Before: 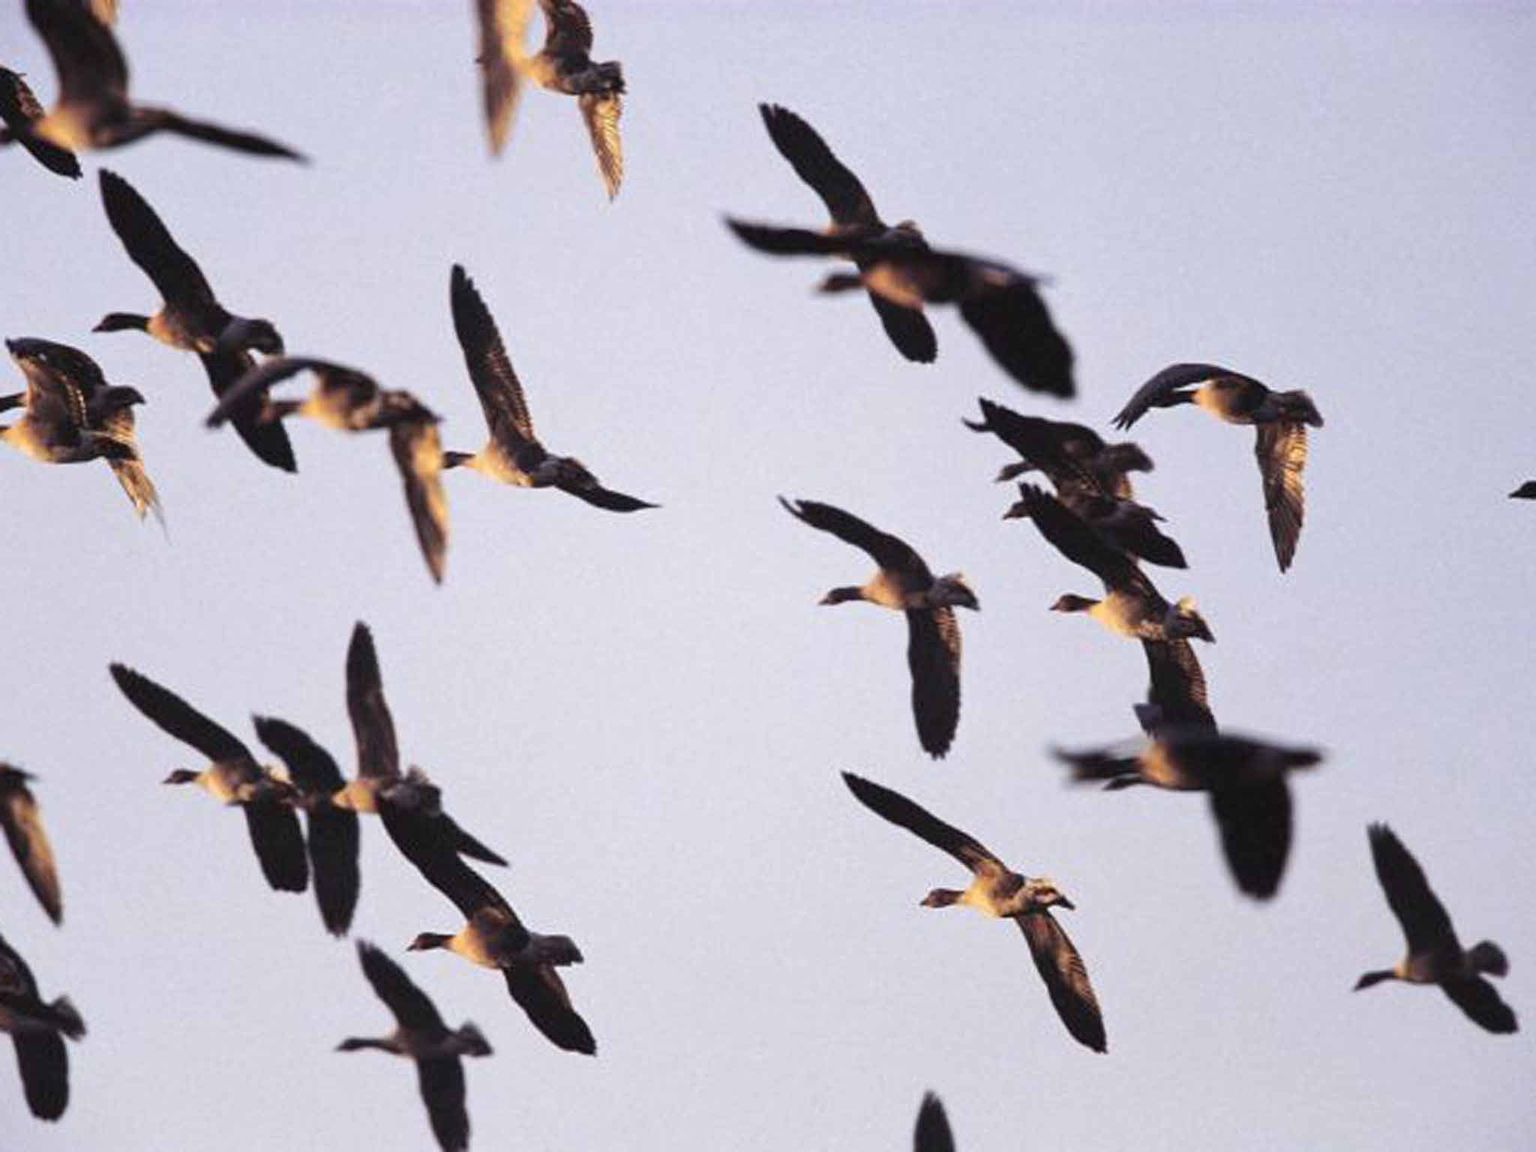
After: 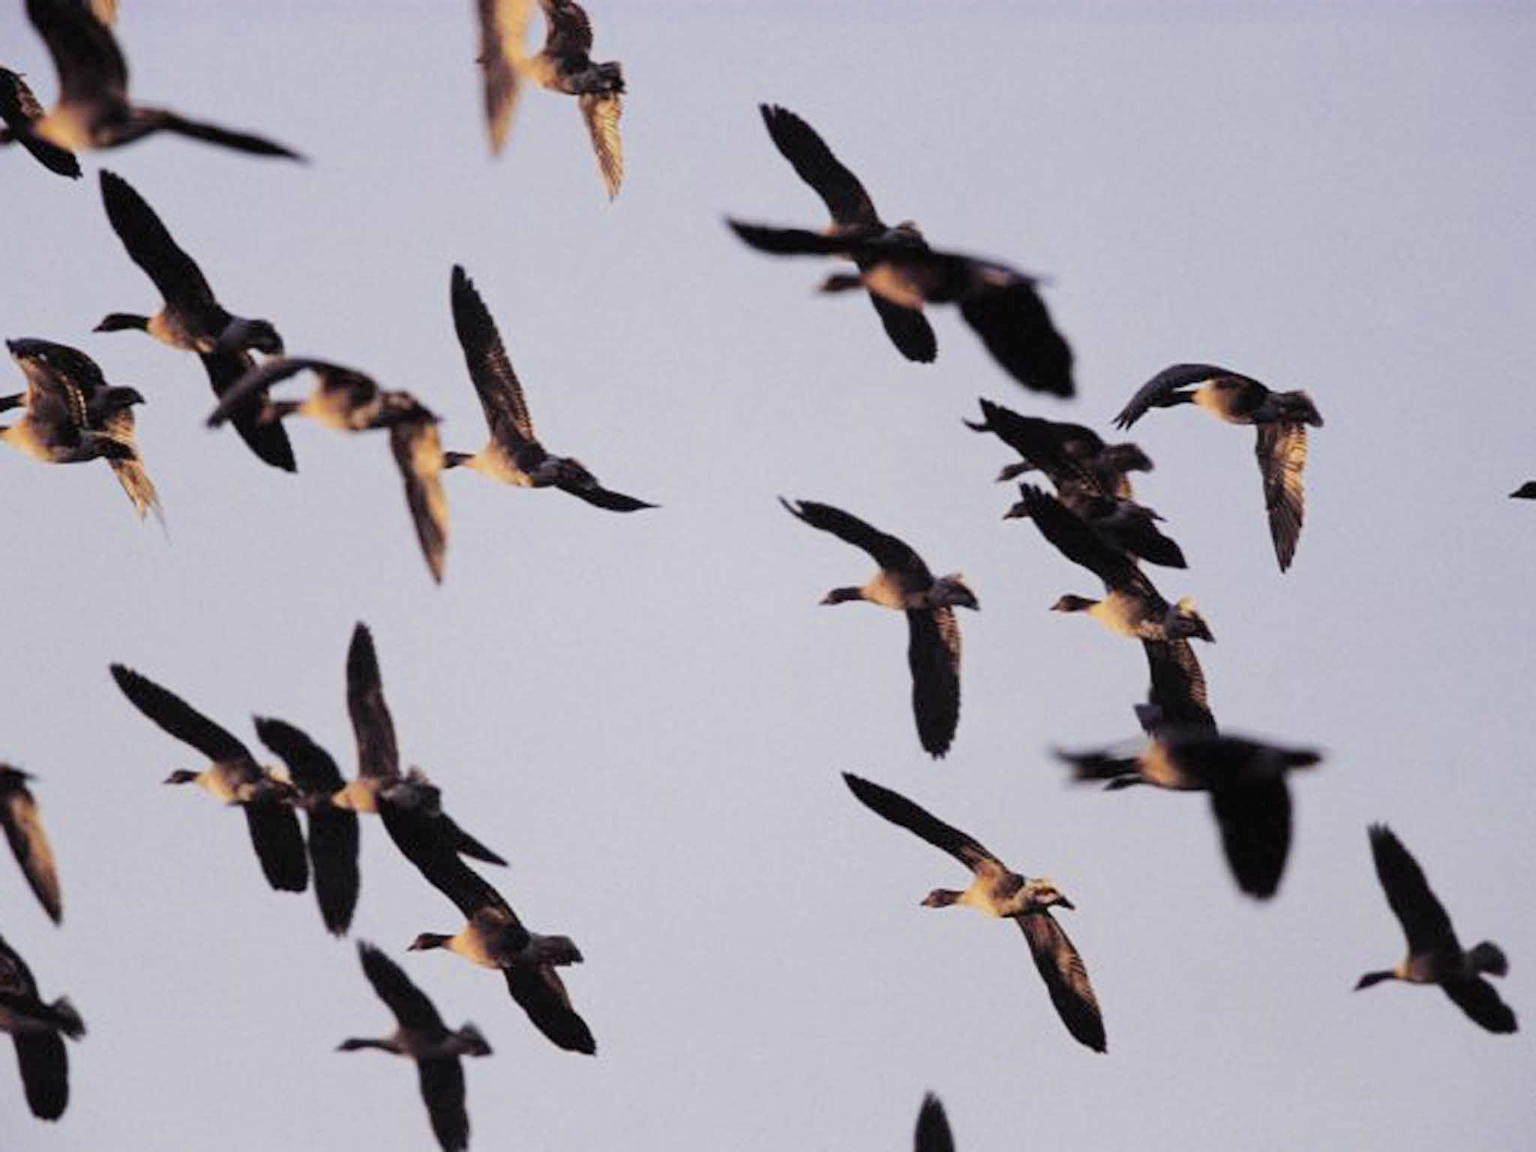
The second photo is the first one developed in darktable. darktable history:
filmic rgb: black relative exposure -8.03 EV, white relative exposure 3.86 EV, hardness 4.32, iterations of high-quality reconstruction 10
